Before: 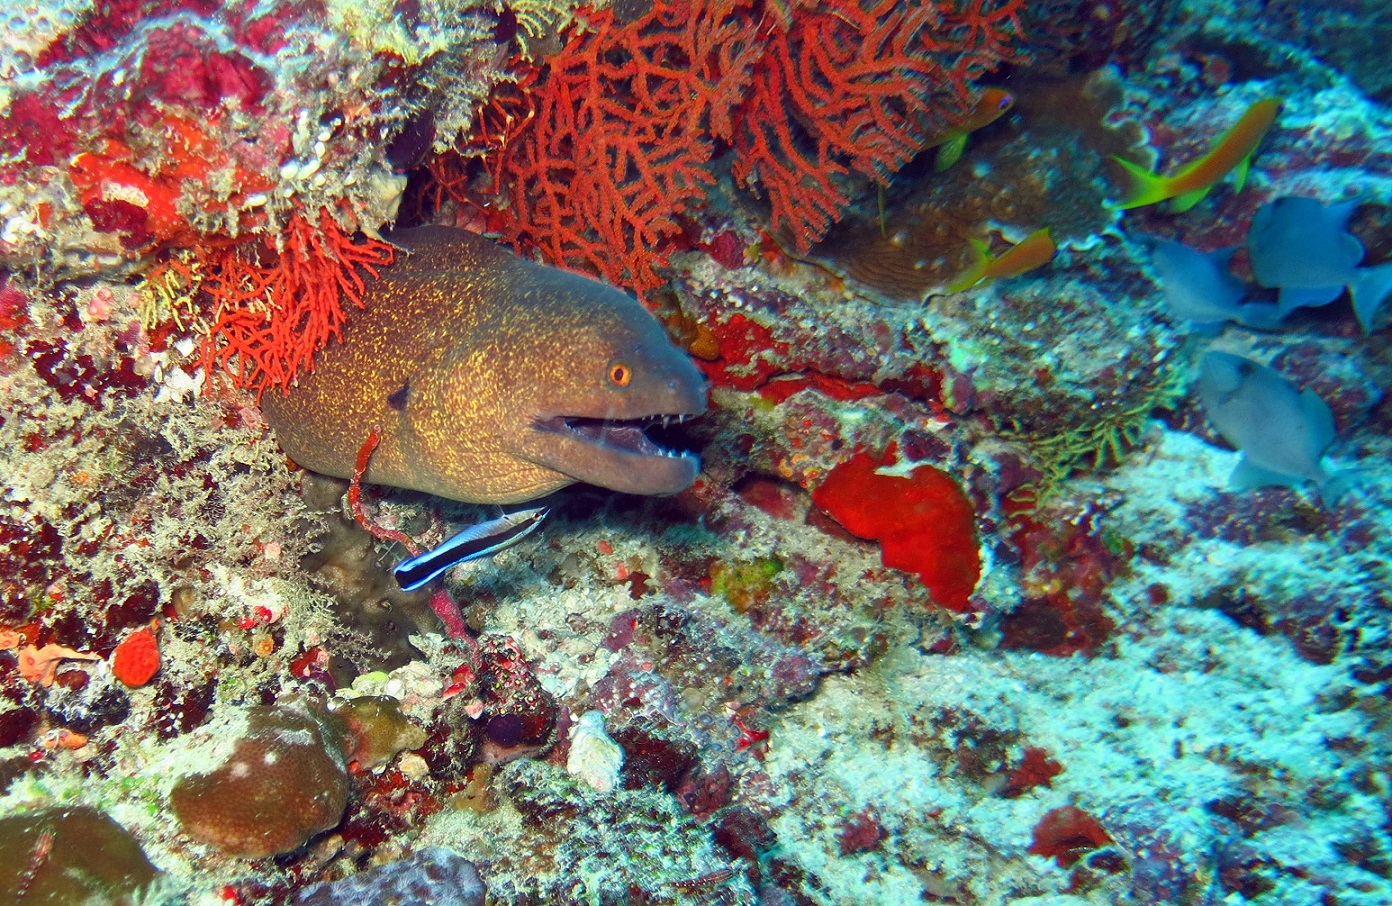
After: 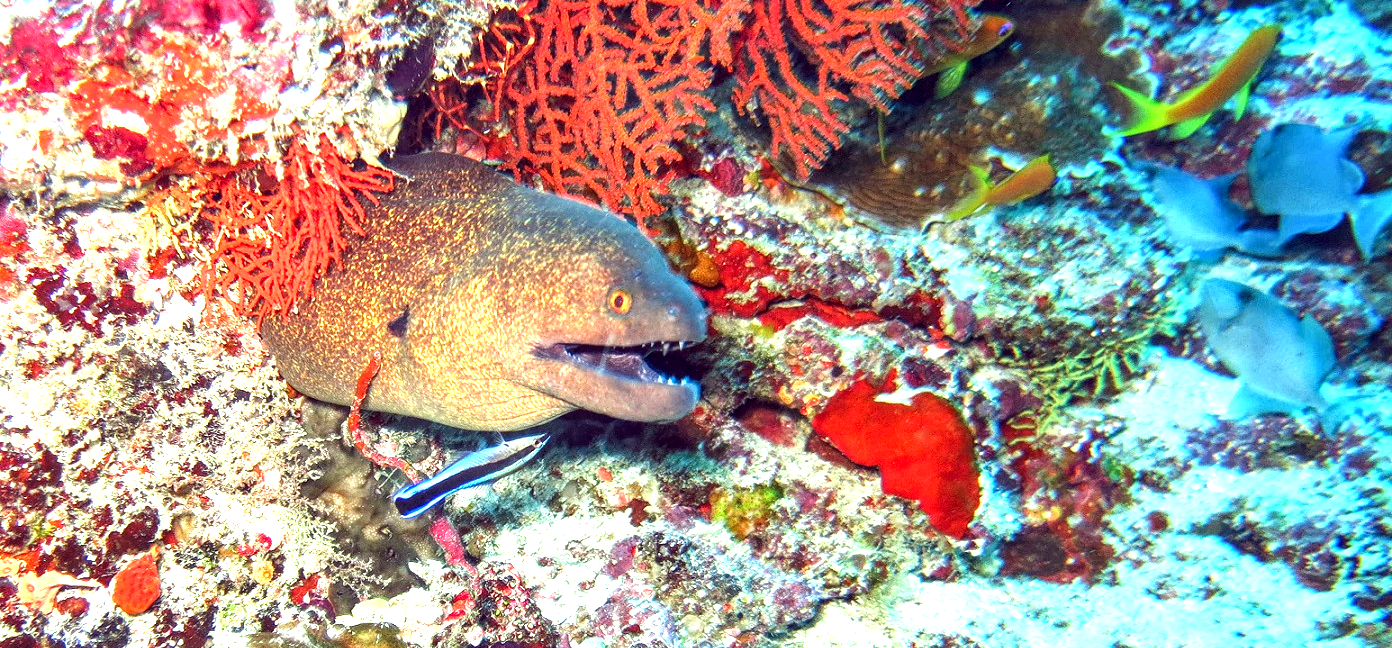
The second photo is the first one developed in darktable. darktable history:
exposure: black level correction 0, exposure 1.107 EV, compensate exposure bias true, compensate highlight preservation false
local contrast: highlights 41%, shadows 60%, detail 137%, midtone range 0.511
tone equalizer: -8 EV -0.441 EV, -7 EV -0.403 EV, -6 EV -0.318 EV, -5 EV -0.197 EV, -3 EV 0.256 EV, -2 EV 0.353 EV, -1 EV 0.407 EV, +0 EV 0.387 EV, edges refinement/feathering 500, mask exposure compensation -1.57 EV, preserve details no
crop and rotate: top 8.147%, bottom 20.311%
